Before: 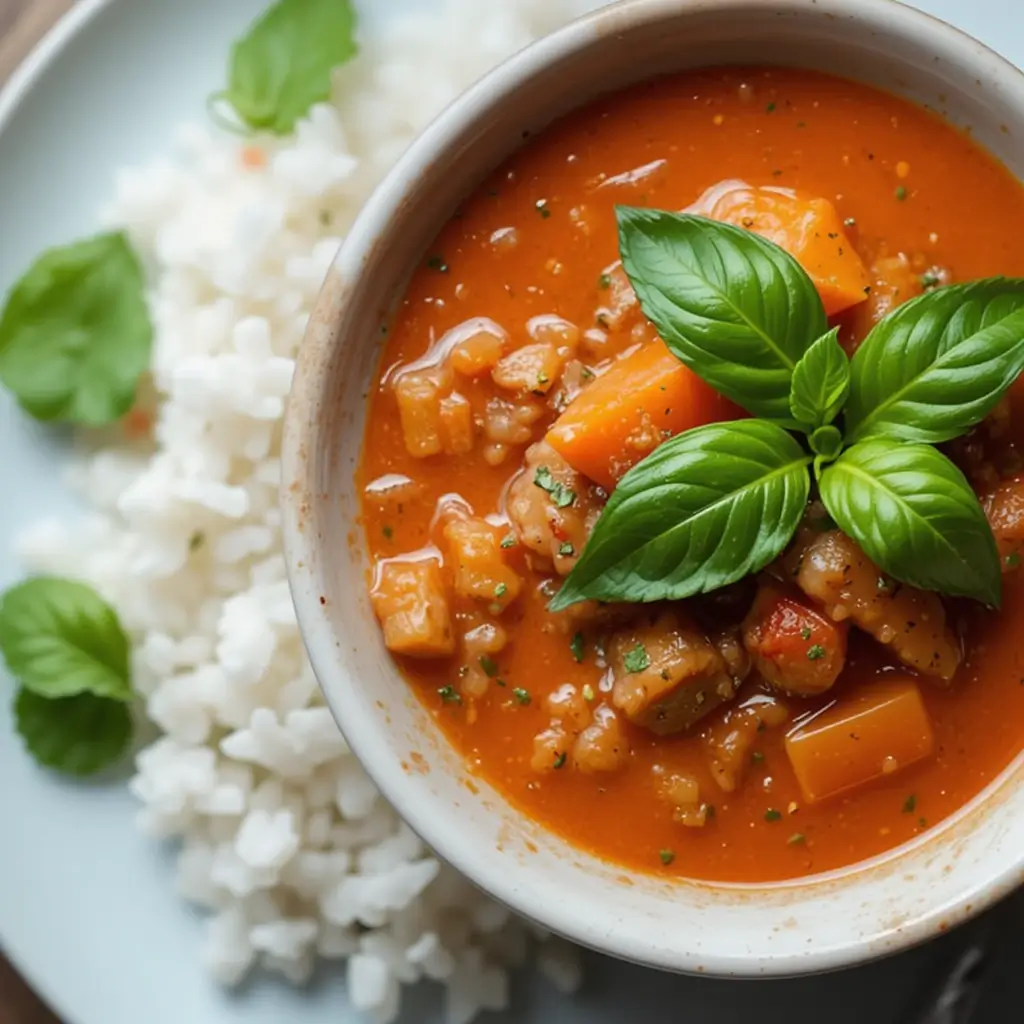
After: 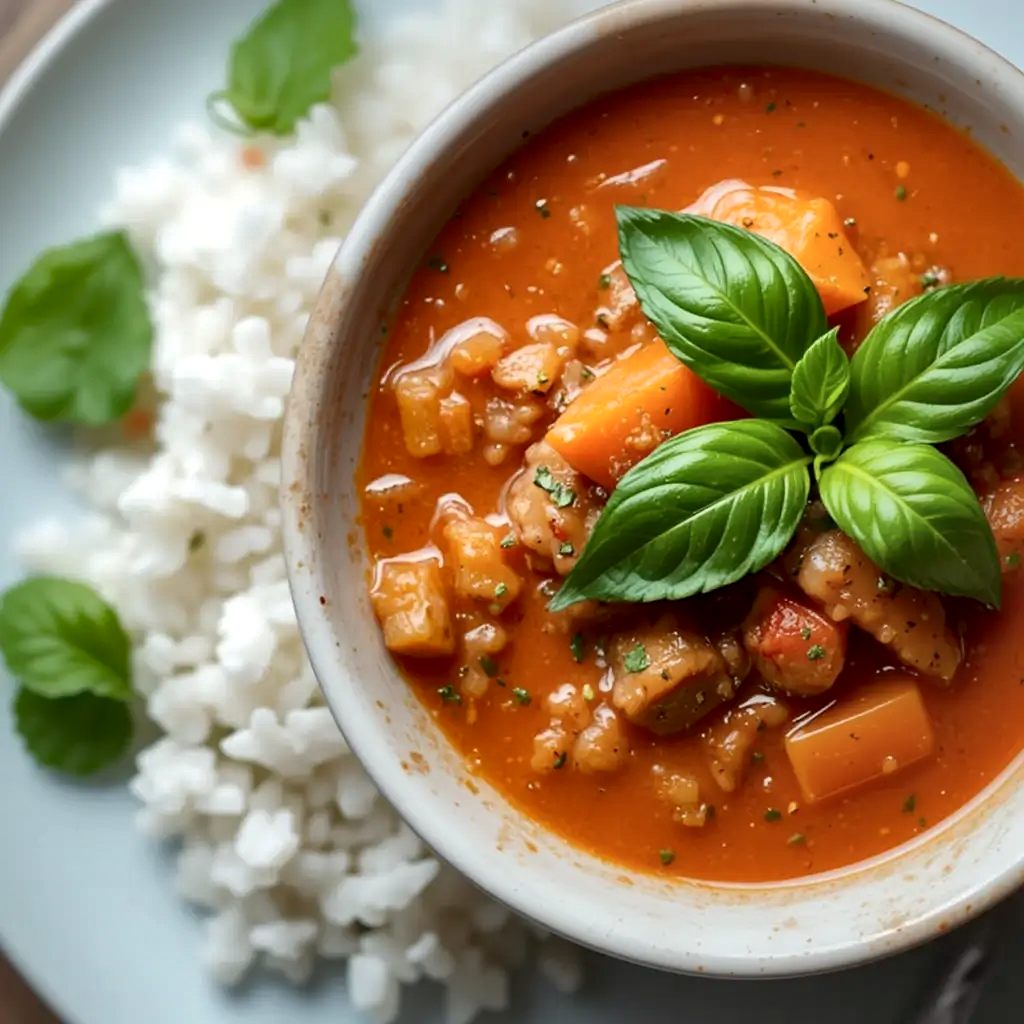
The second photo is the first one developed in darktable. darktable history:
tone equalizer: on, module defaults
local contrast: mode bilateral grid, contrast 100, coarseness 100, detail 165%, midtone range 0.2
shadows and highlights: on, module defaults
